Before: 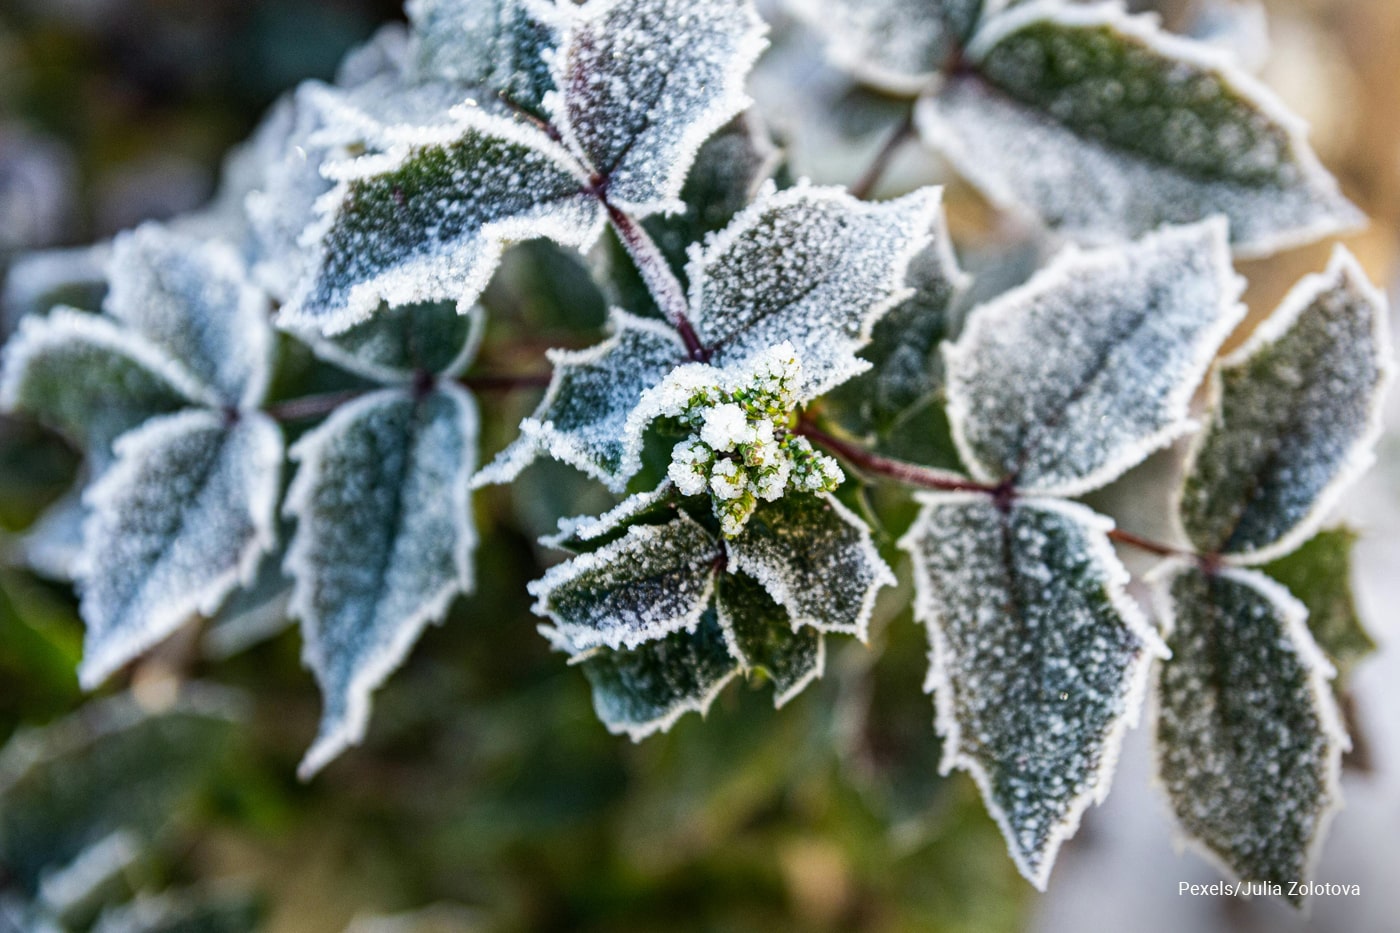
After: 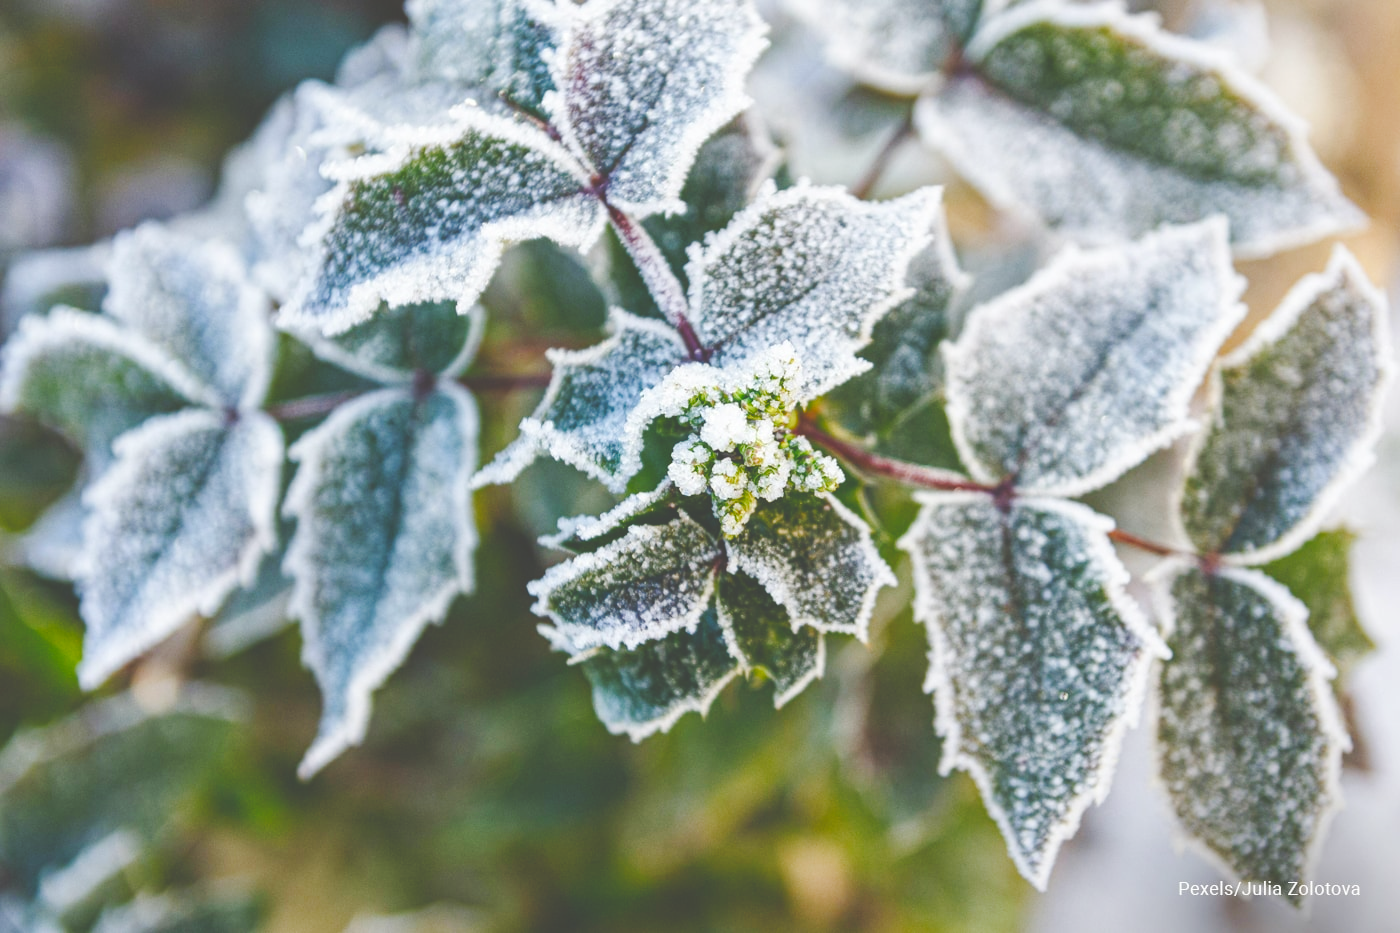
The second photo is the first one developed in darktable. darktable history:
color balance rgb: perceptual saturation grading › global saturation 20%, perceptual saturation grading › highlights -25%, perceptual saturation grading › shadows 50%
exposure: black level correction -0.03, compensate highlight preservation false
tone curve: curves: ch0 [(0, 0) (0.003, 0.004) (0.011, 0.015) (0.025, 0.033) (0.044, 0.059) (0.069, 0.092) (0.1, 0.132) (0.136, 0.18) (0.177, 0.235) (0.224, 0.297) (0.277, 0.366) (0.335, 0.44) (0.399, 0.52) (0.468, 0.594) (0.543, 0.661) (0.623, 0.727) (0.709, 0.79) (0.801, 0.86) (0.898, 0.928) (1, 1)], preserve colors none
